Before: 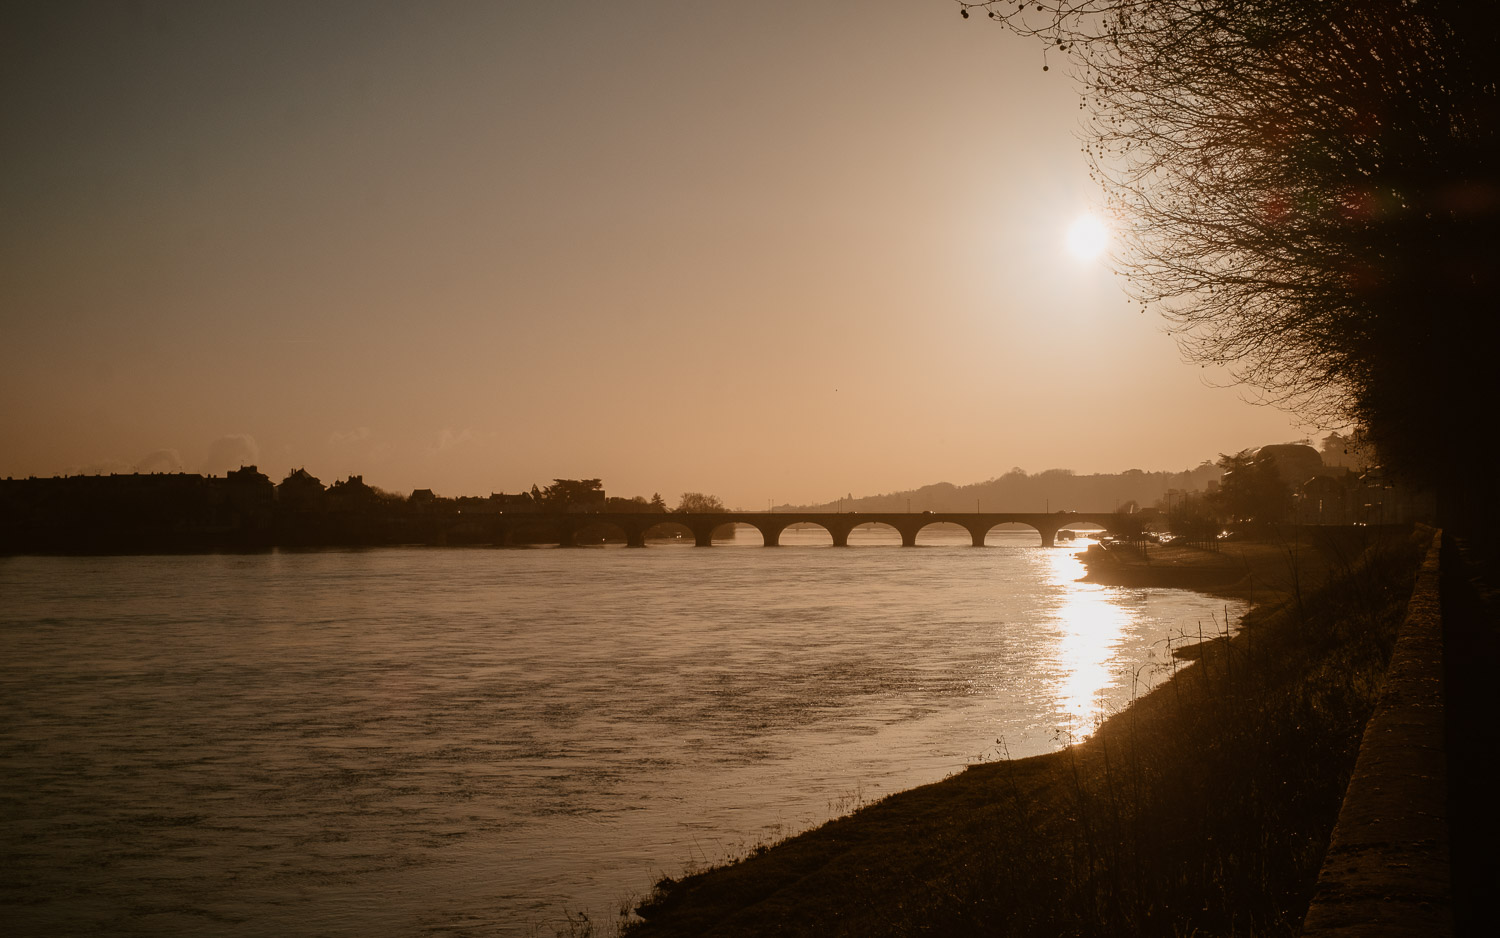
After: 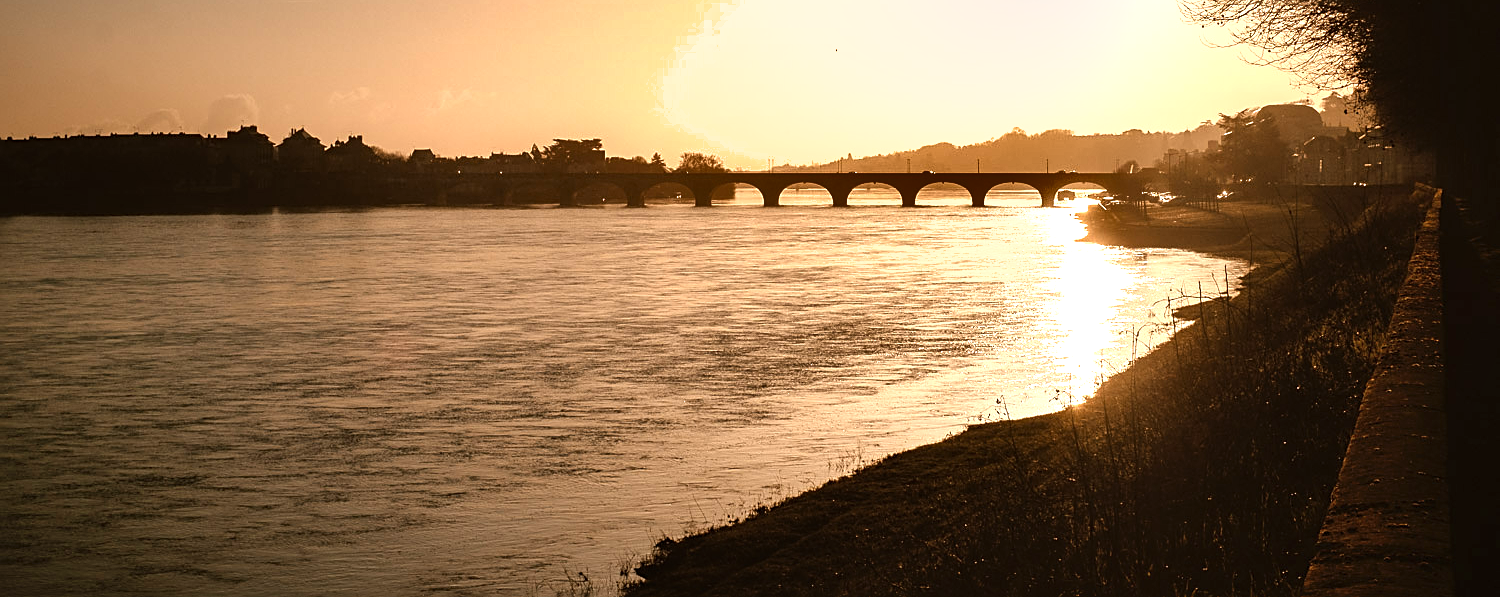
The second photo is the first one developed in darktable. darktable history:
crop and rotate: top 36.254%
exposure: black level correction 0, exposure 0.693 EV, compensate highlight preservation false
tone equalizer: -8 EV -0.788 EV, -7 EV -0.711 EV, -6 EV -0.631 EV, -5 EV -0.422 EV, -3 EV 0.383 EV, -2 EV 0.6 EV, -1 EV 0.675 EV, +0 EV 0.775 EV, smoothing 1
shadows and highlights: low approximation 0.01, soften with gaussian
sharpen: on, module defaults
